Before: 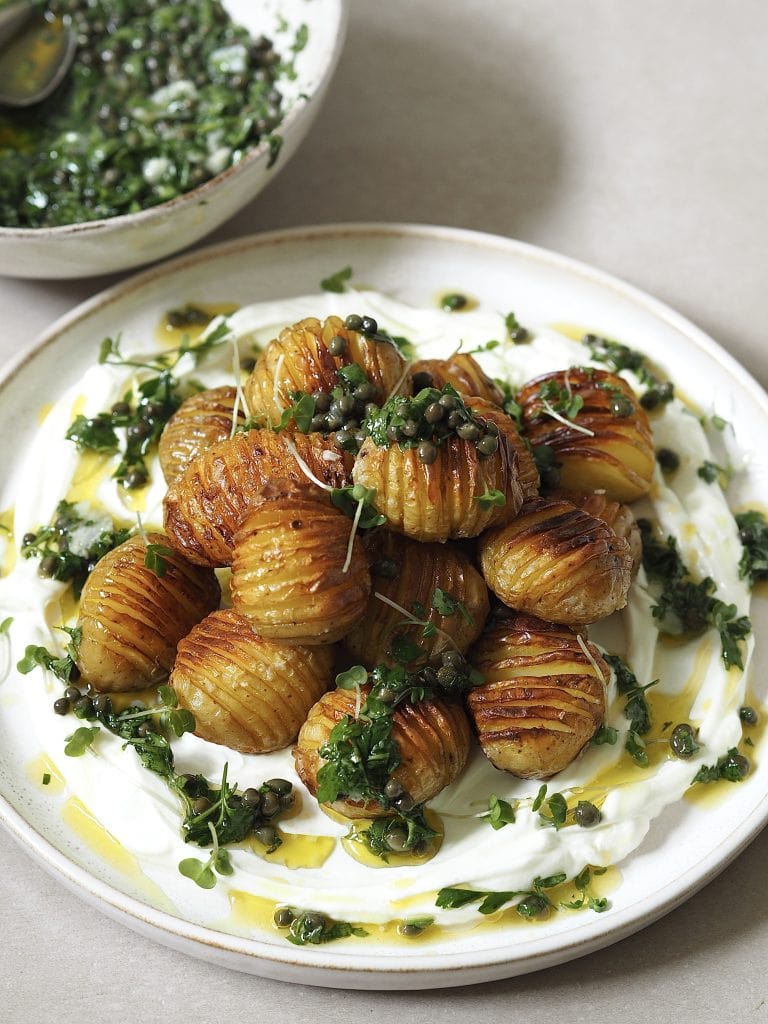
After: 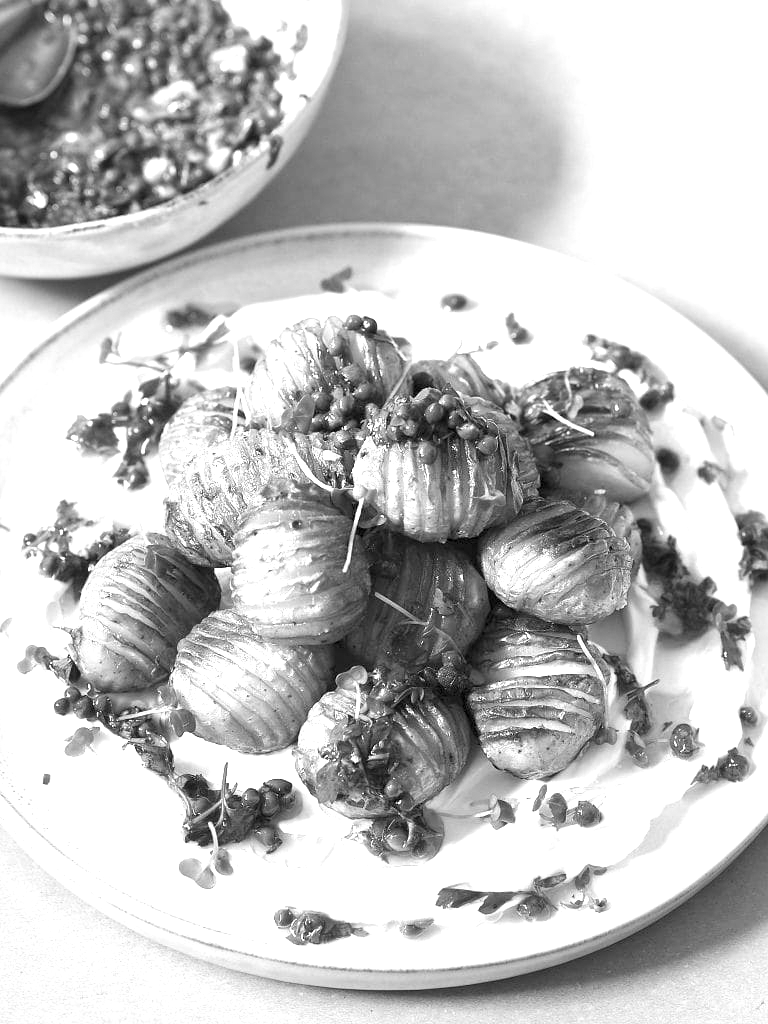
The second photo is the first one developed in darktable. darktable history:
exposure: black level correction 0.001, exposure 1.84 EV, compensate highlight preservation false
color correction: highlights a* -39.68, highlights b* -40, shadows a* -40, shadows b* -40, saturation -3
white balance: red 0.948, green 1.02, blue 1.176
monochrome: on, module defaults
